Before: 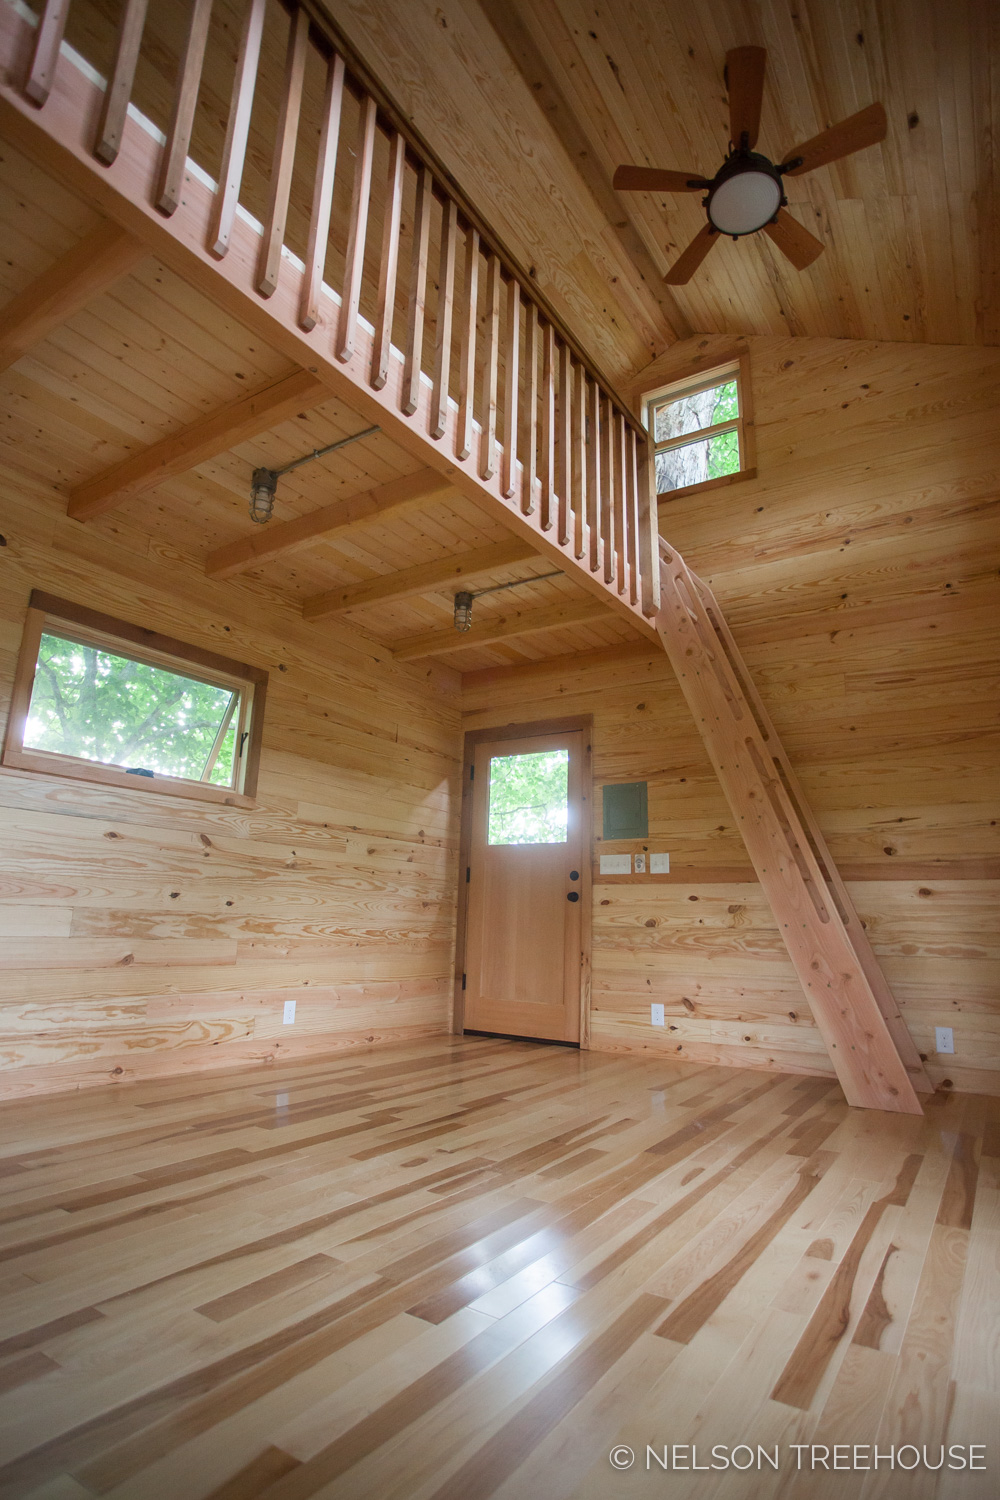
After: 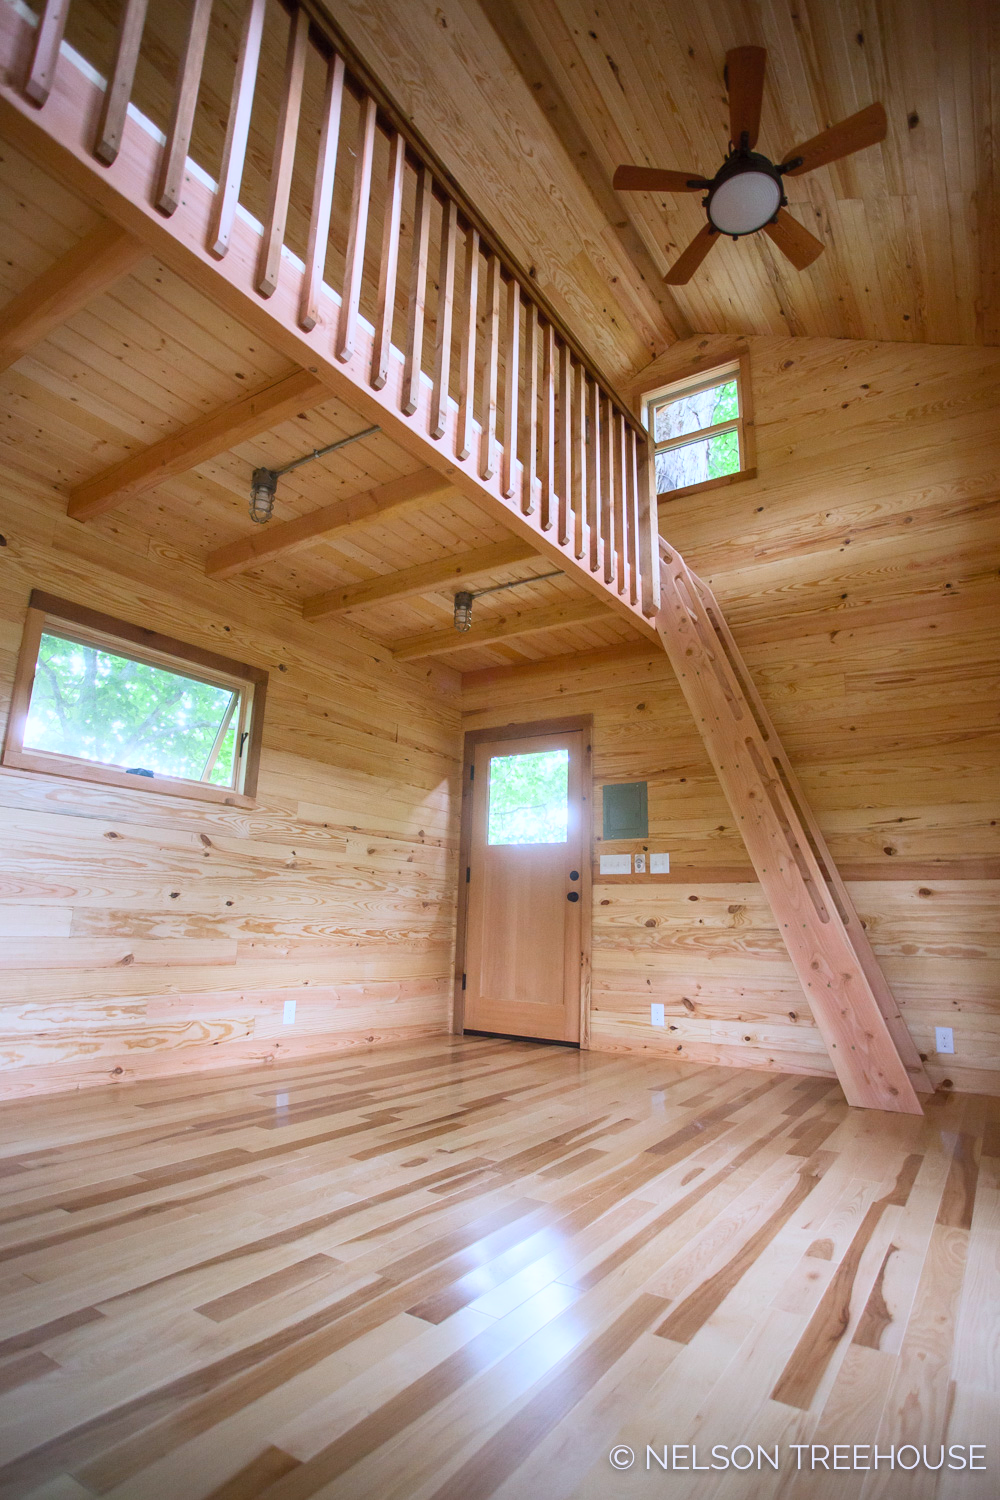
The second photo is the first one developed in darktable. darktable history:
tone curve: curves: ch0 [(0, 0) (0.003, 0.003) (0.011, 0.011) (0.025, 0.025) (0.044, 0.045) (0.069, 0.07) (0.1, 0.1) (0.136, 0.137) (0.177, 0.179) (0.224, 0.226) (0.277, 0.279) (0.335, 0.338) (0.399, 0.402) (0.468, 0.472) (0.543, 0.547) (0.623, 0.628) (0.709, 0.715) (0.801, 0.807) (0.898, 0.902) (1, 1)], preserve colors none
contrast brightness saturation: contrast 0.2, brightness 0.16, saturation 0.22
white balance: red 0.967, blue 1.119, emerald 0.756
